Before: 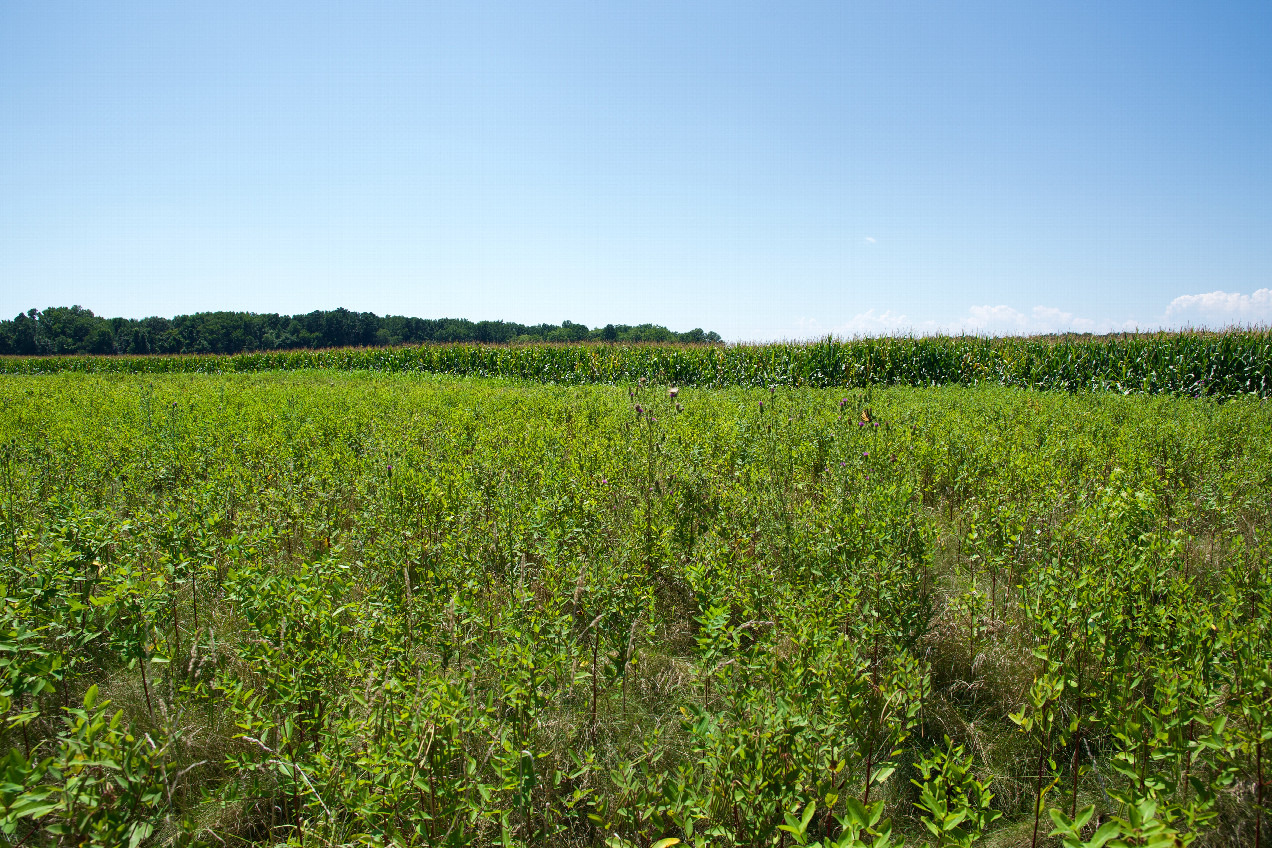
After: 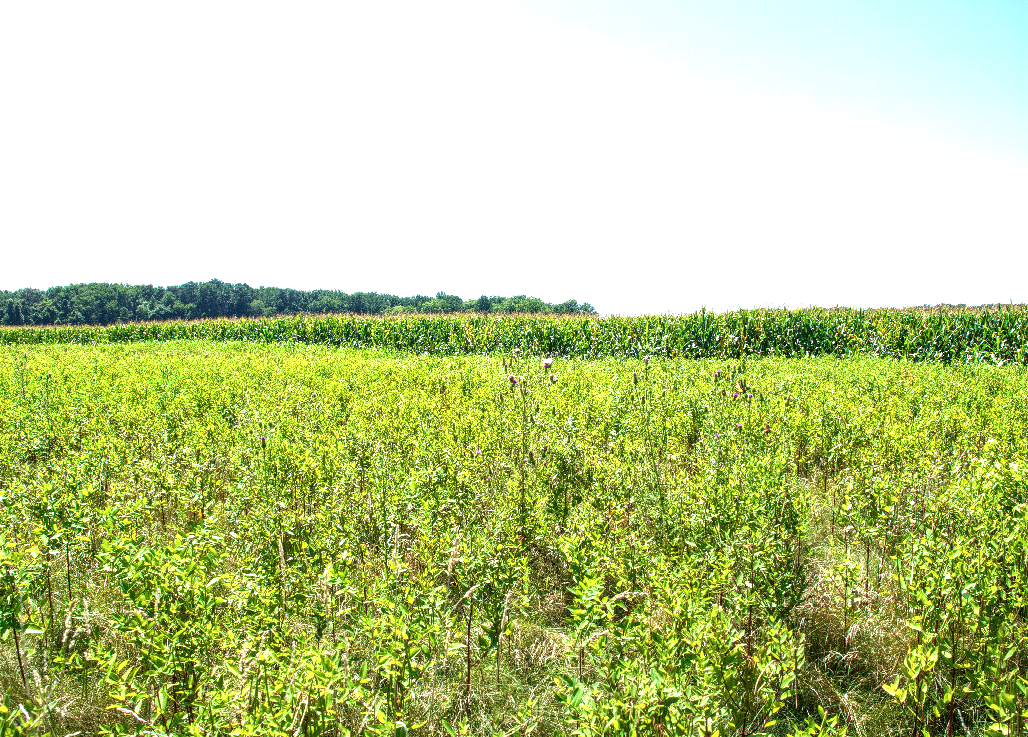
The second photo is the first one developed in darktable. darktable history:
crop: left 9.929%, top 3.475%, right 9.188%, bottom 9.529%
local contrast: highlights 59%, detail 145%
exposure: black level correction 0, exposure 1.379 EV, compensate exposure bias true, compensate highlight preservation false
